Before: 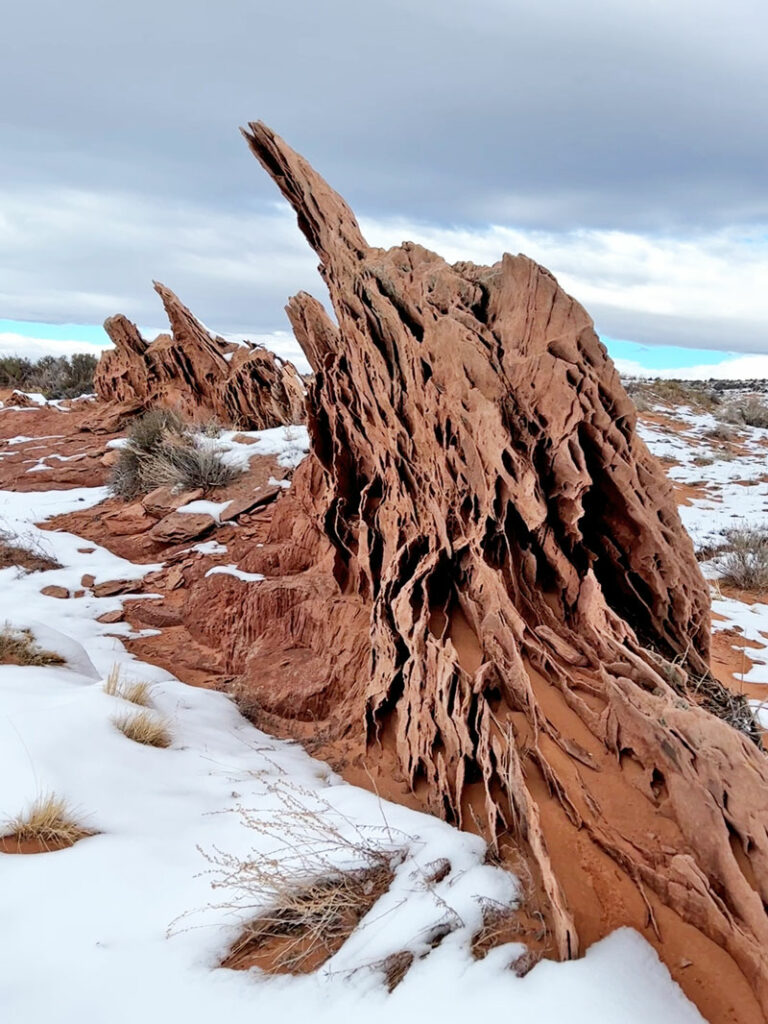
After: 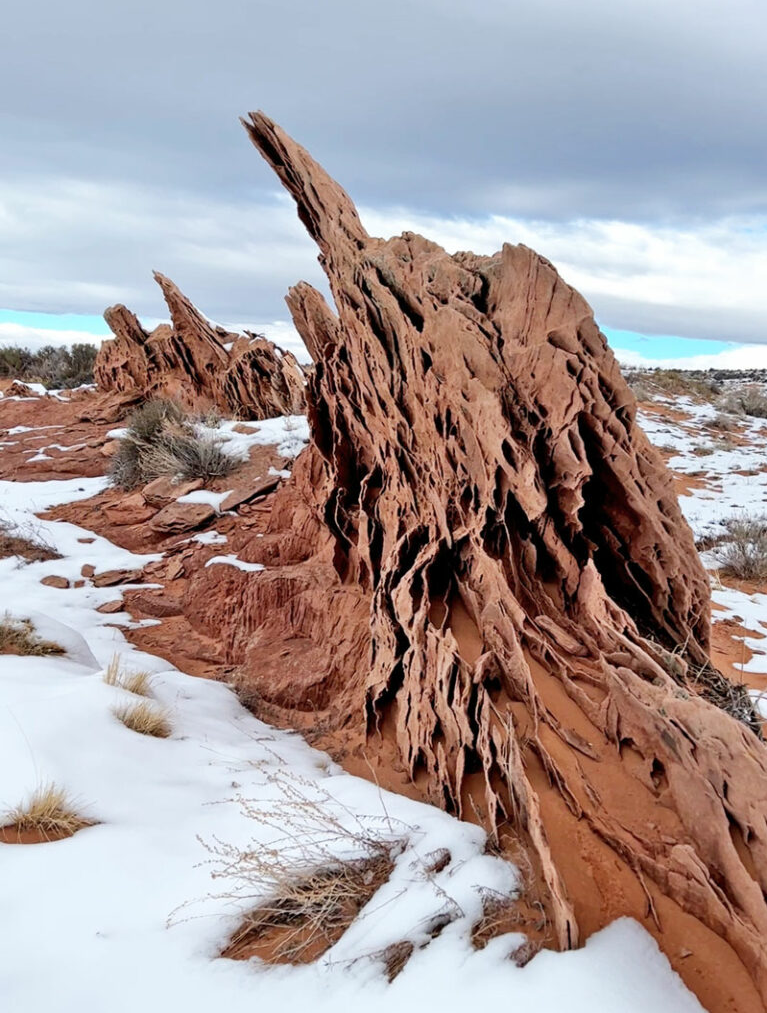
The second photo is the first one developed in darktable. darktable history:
crop: top 1.049%, right 0.001%
exposure: compensate highlight preservation false
